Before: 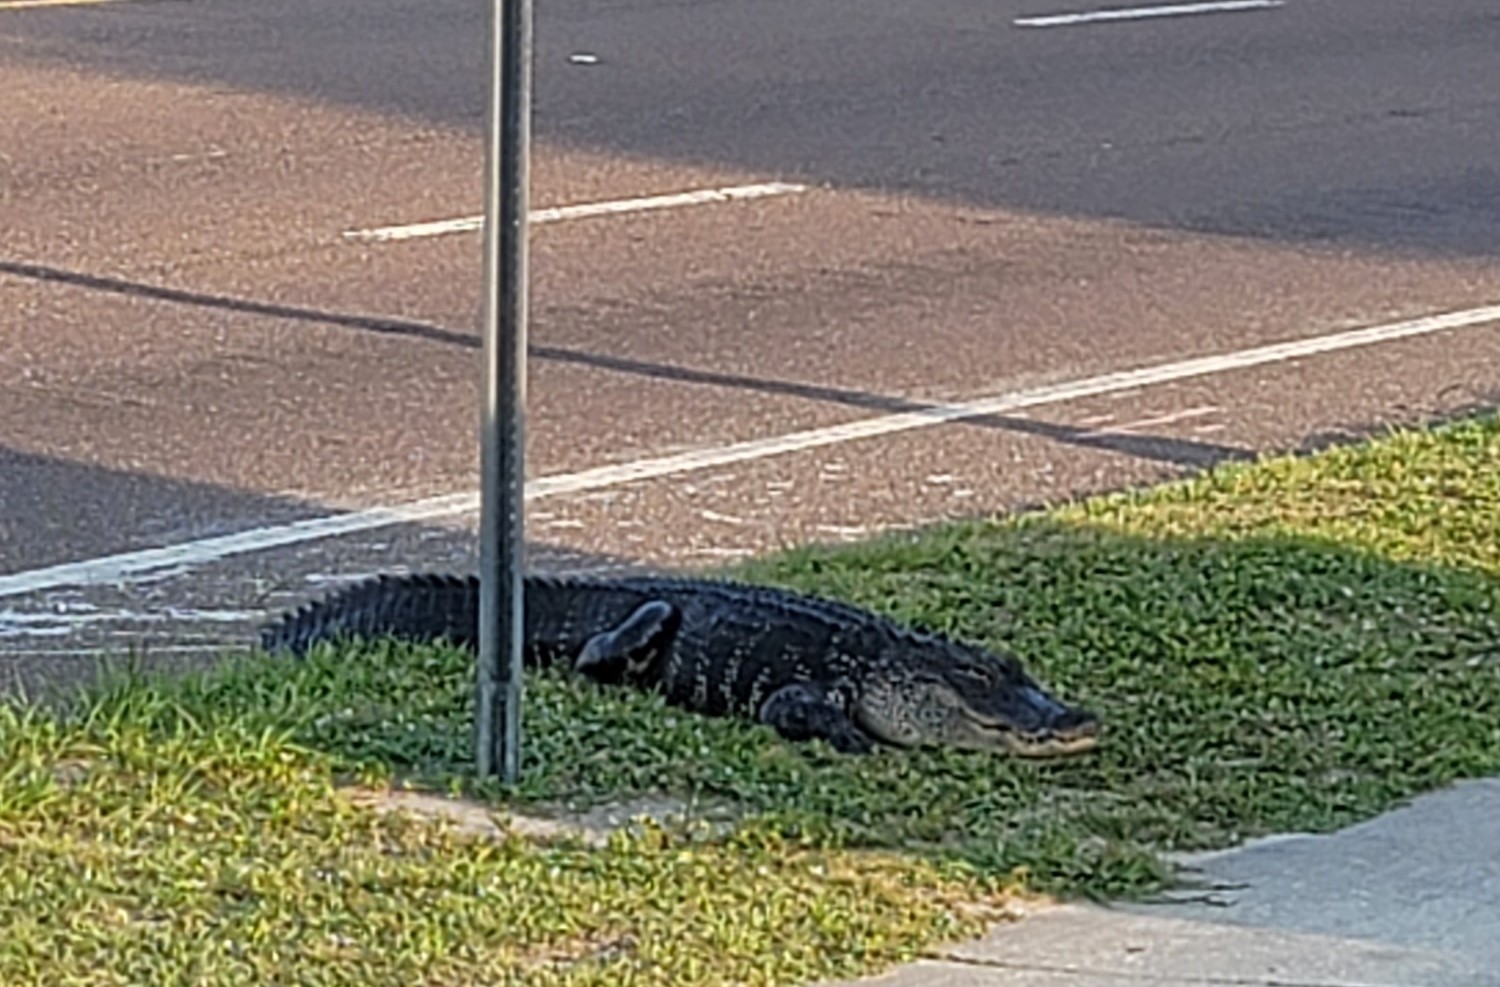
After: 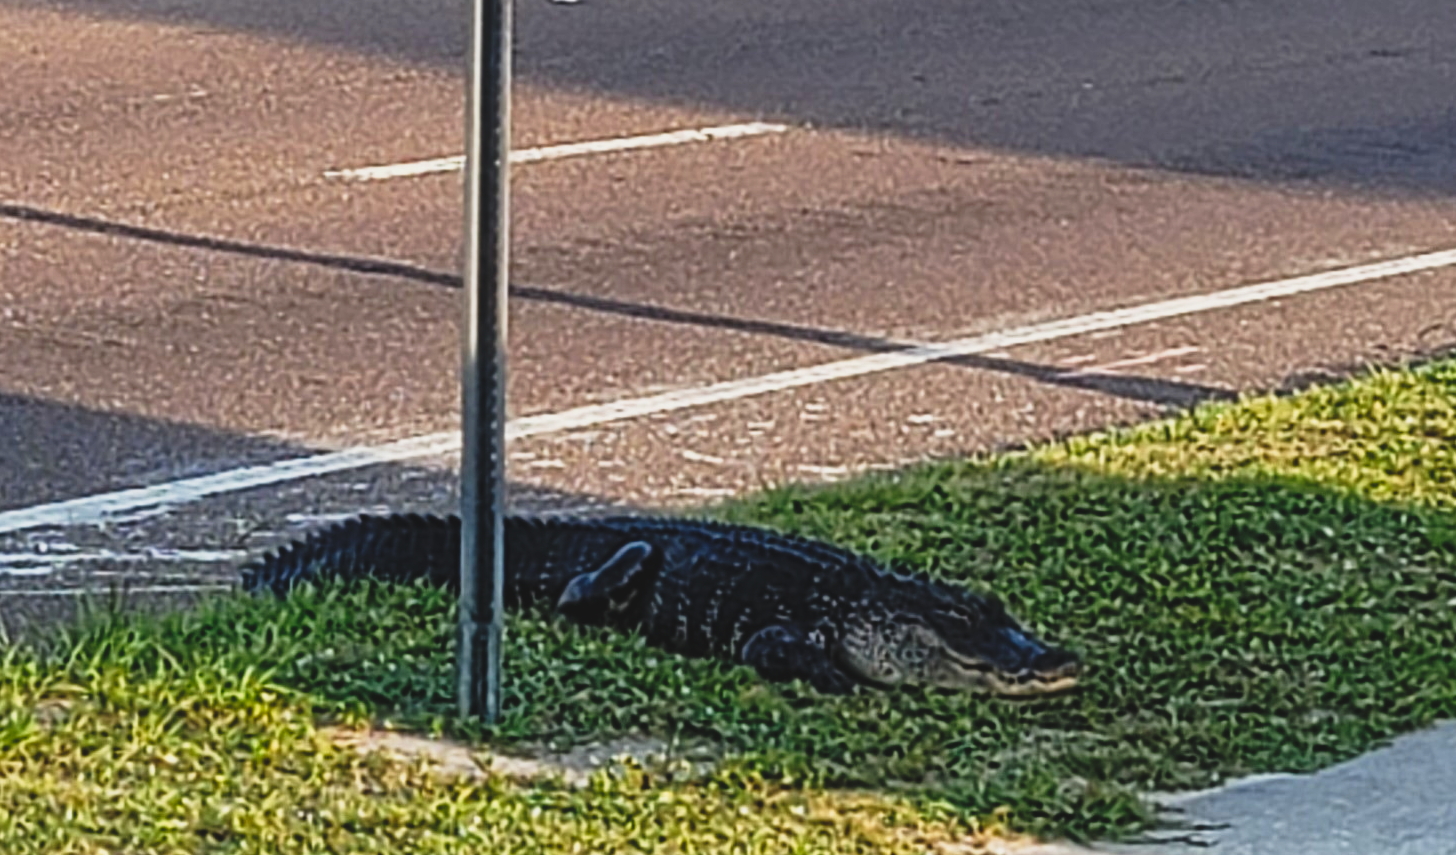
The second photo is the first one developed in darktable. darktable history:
tone curve: curves: ch0 [(0, 0.072) (0.249, 0.176) (0.518, 0.489) (0.832, 0.854) (1, 0.948)], preserve colors none
color calibration: illuminant same as pipeline (D50), x 0.346, y 0.357, temperature 4995.36 K
crop: left 1.295%, top 6.162%, right 1.611%, bottom 7.21%
